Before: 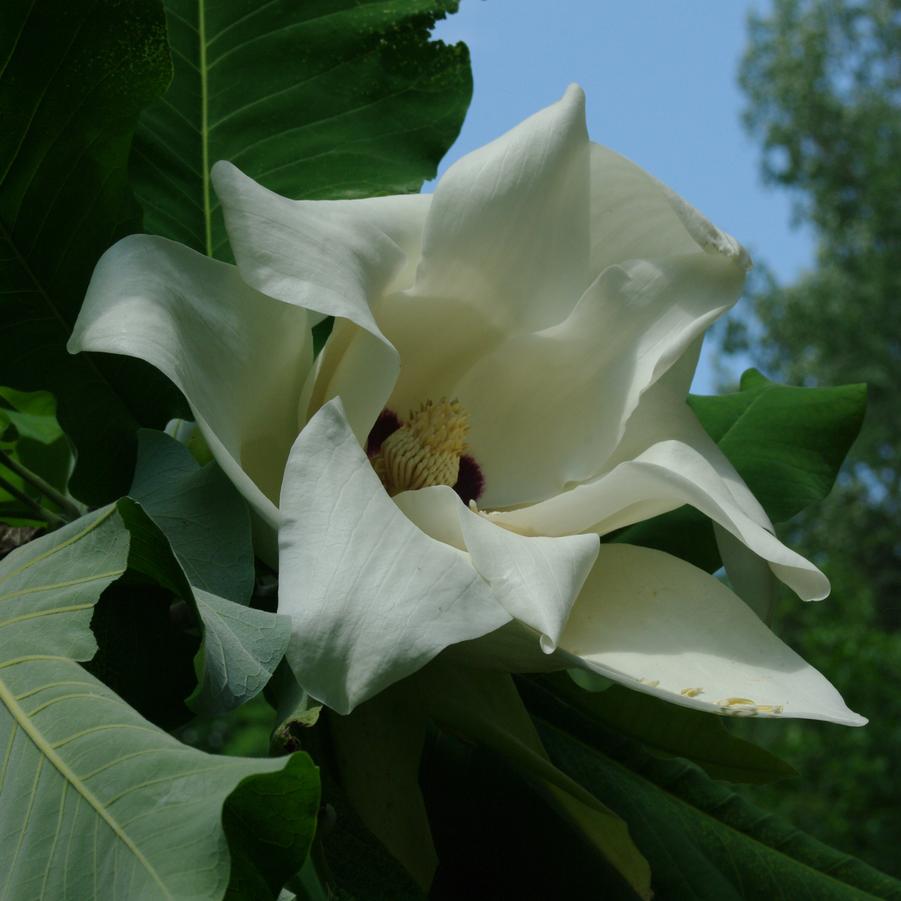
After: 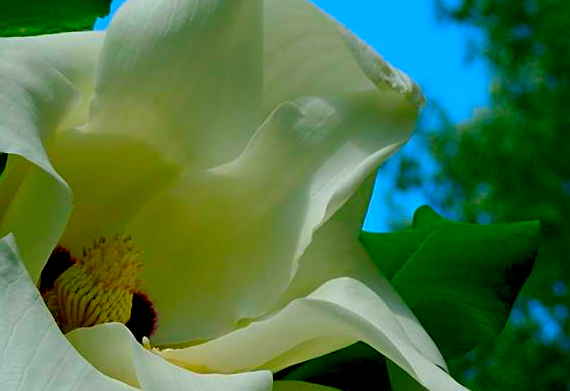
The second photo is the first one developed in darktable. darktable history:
color correction: highlights a* 1.5, highlights b* -1.76, saturation 2.44
color balance rgb: global offset › luminance -0.886%, perceptual saturation grading › global saturation 0.822%
sharpen: on, module defaults
crop: left 36.303%, top 18.198%, right 0.39%, bottom 38.355%
